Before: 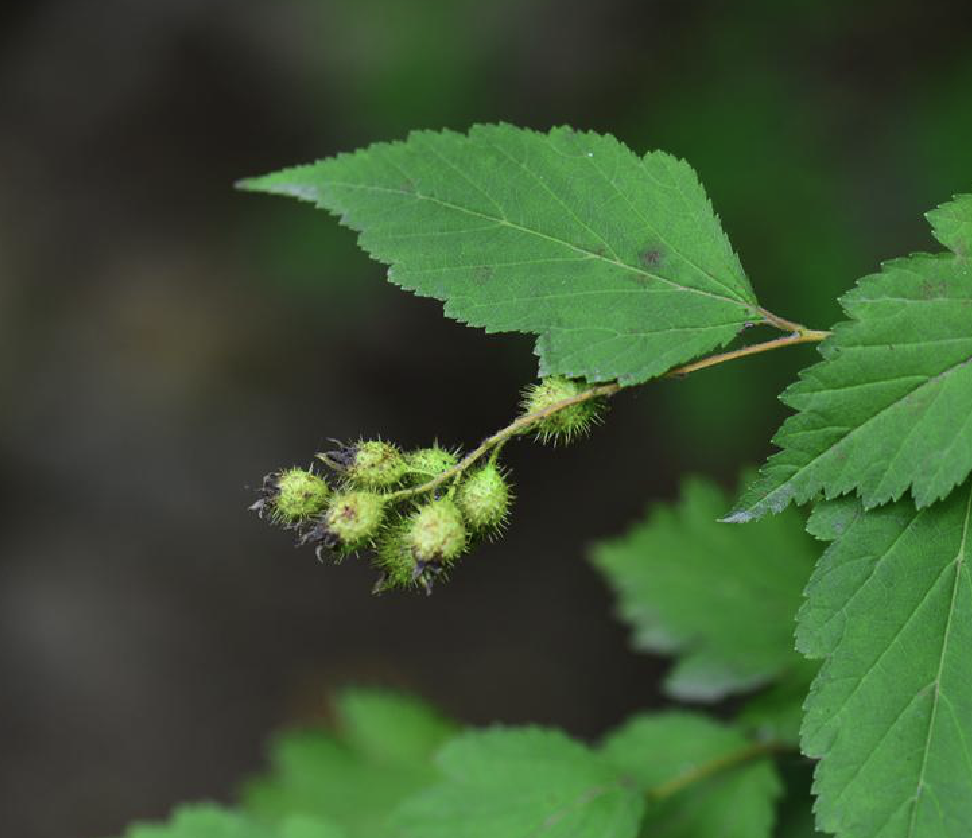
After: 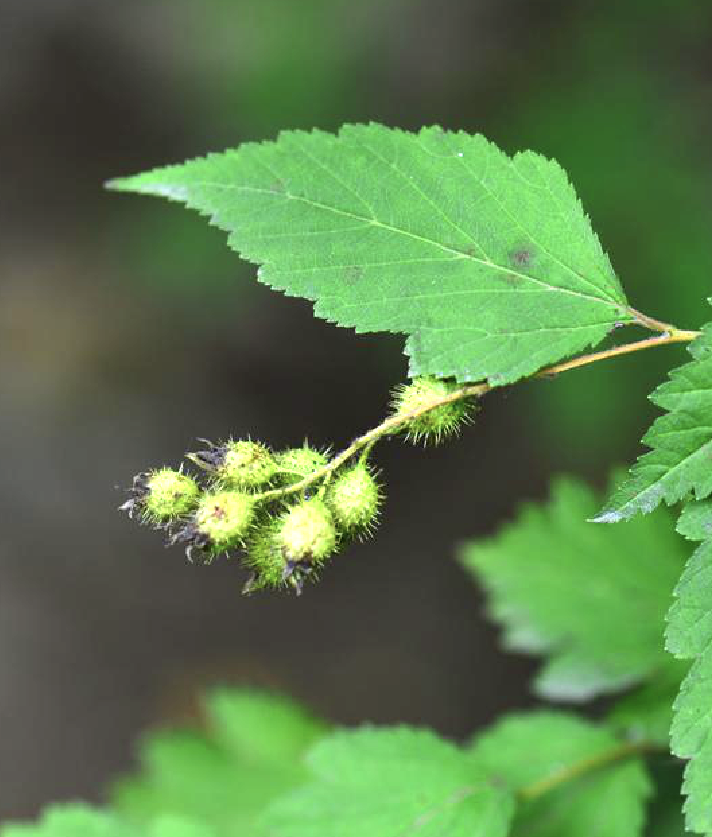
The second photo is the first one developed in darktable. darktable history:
crop: left 13.403%, top 0%, right 13.31%
exposure: exposure 1.15 EV, compensate exposure bias true, compensate highlight preservation false
